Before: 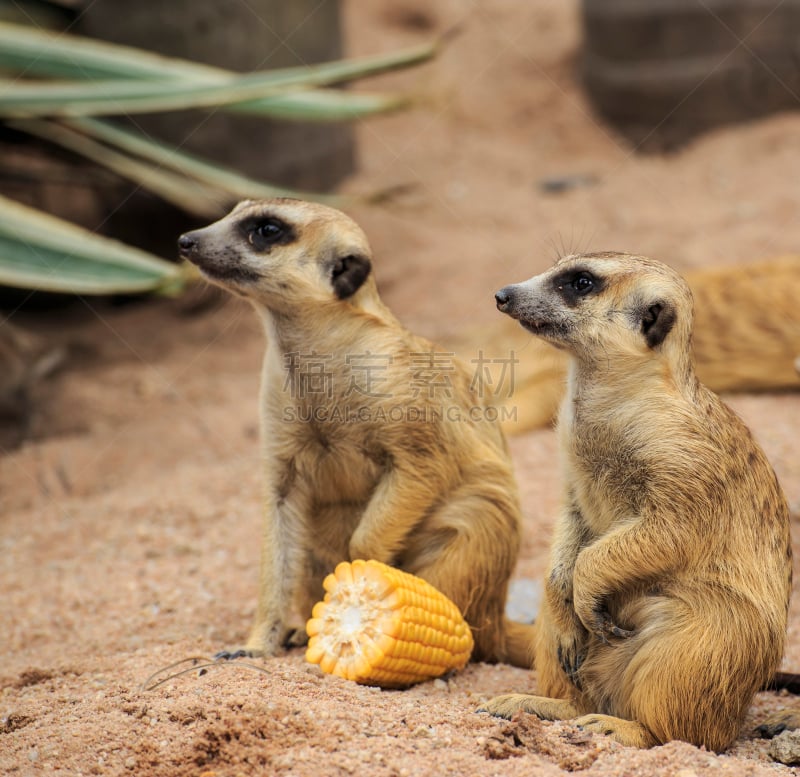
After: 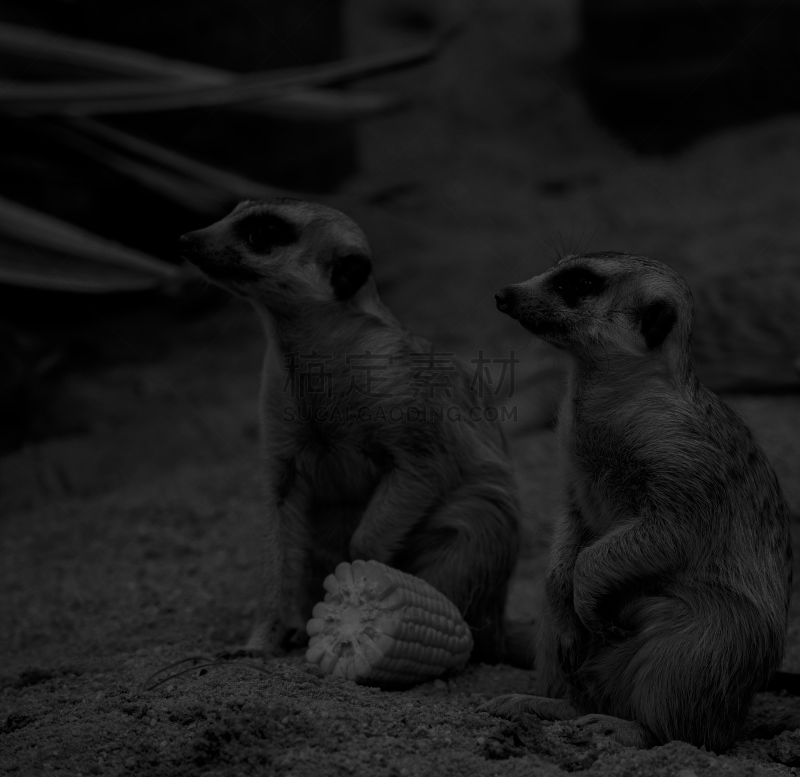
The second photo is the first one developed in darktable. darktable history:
contrast brightness saturation: contrast 0.02, brightness -1, saturation -1
exposure: black level correction -0.036, exposure -0.497 EV
